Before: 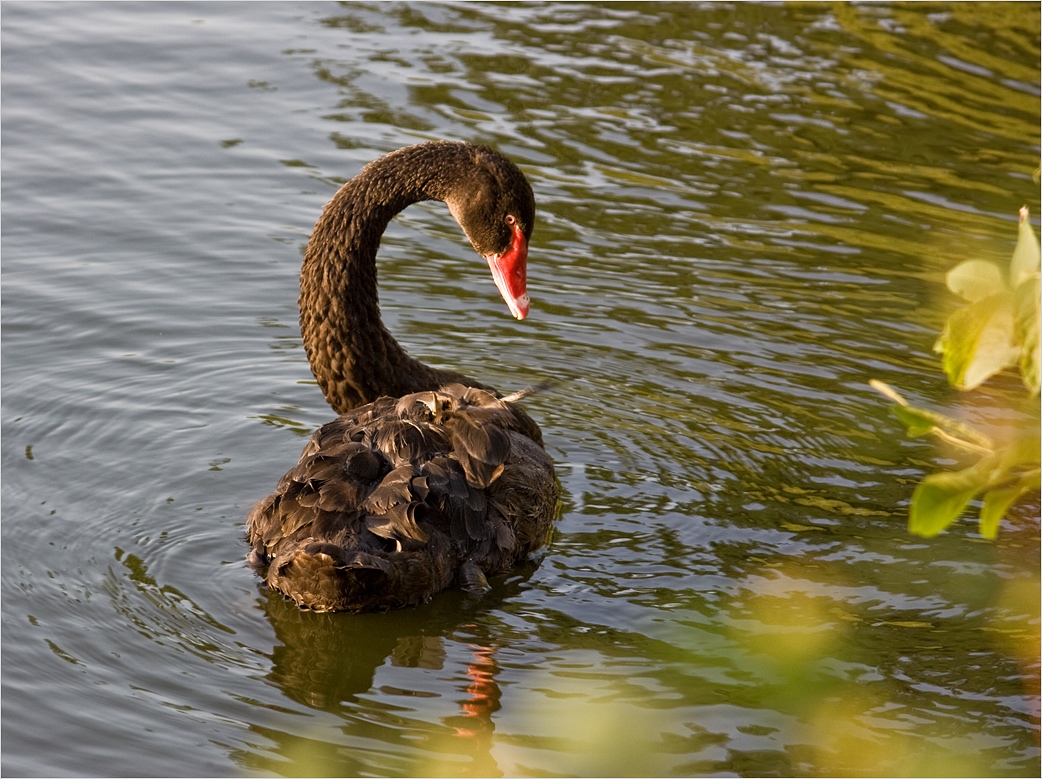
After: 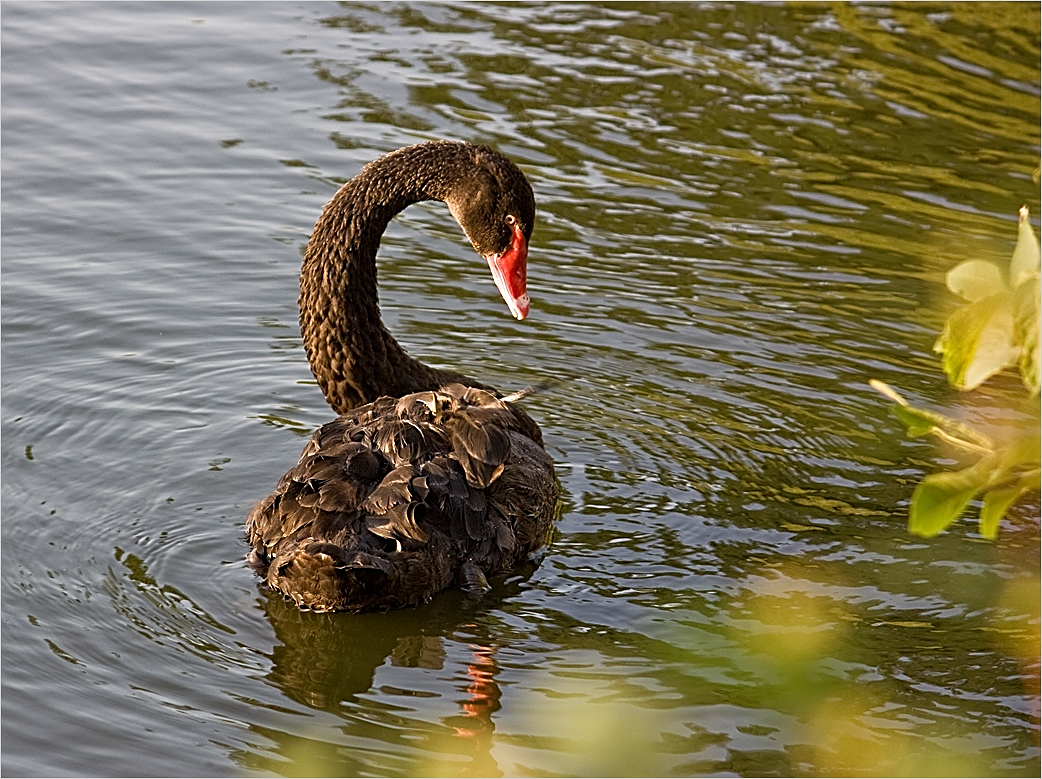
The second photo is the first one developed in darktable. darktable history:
sharpen: amount 0.899
